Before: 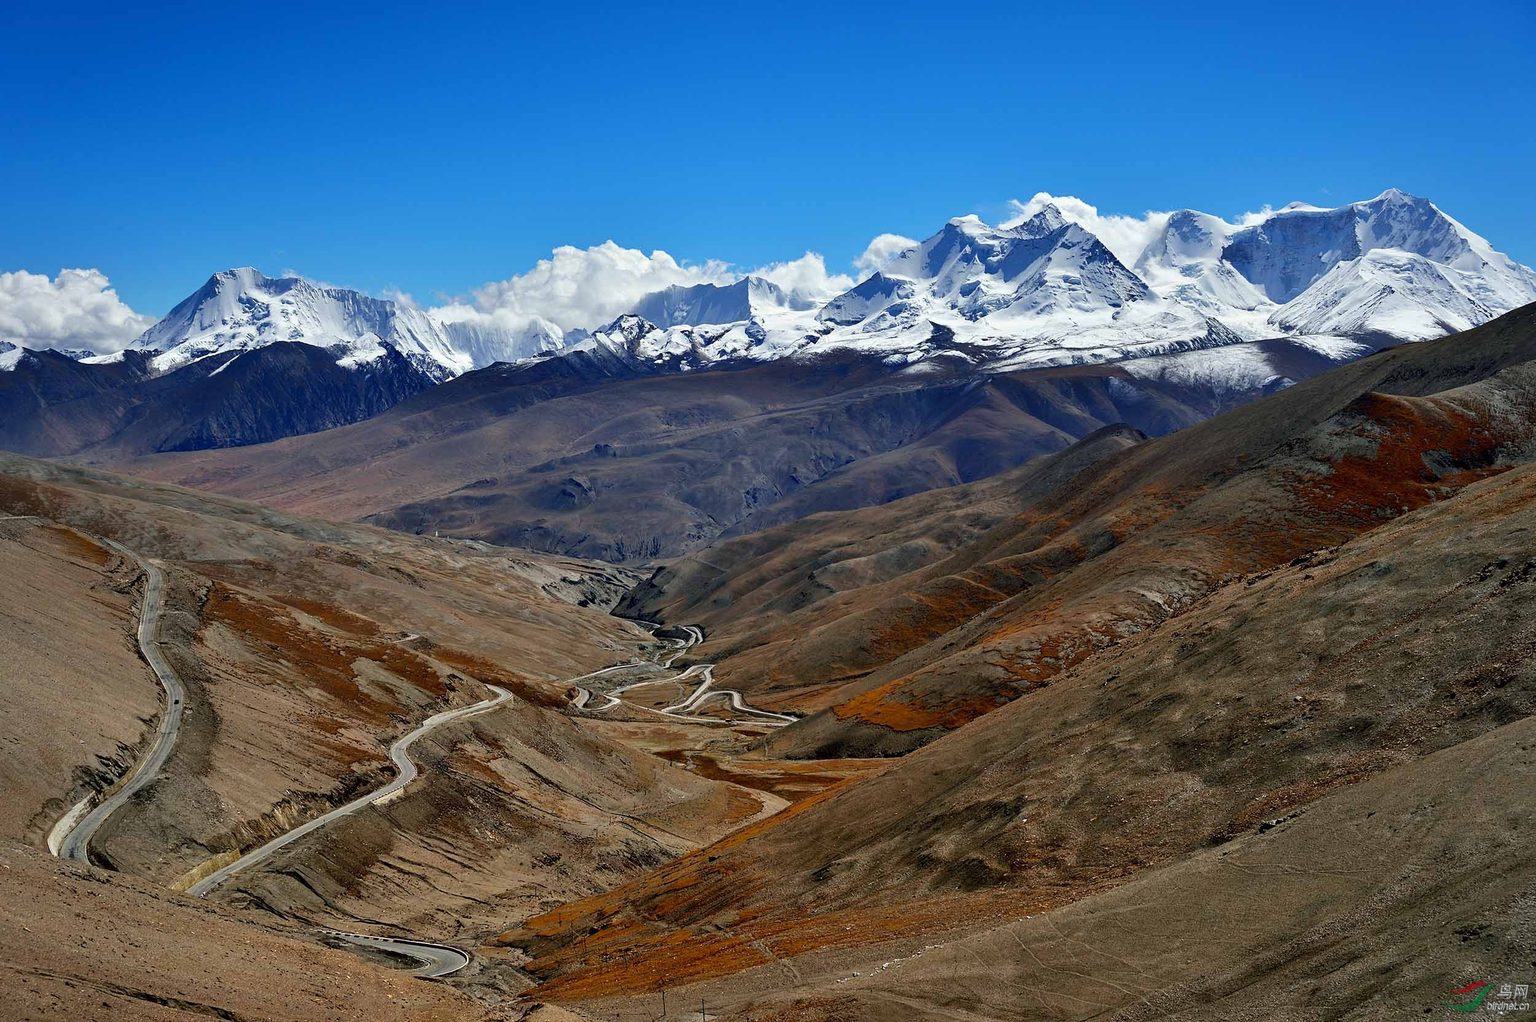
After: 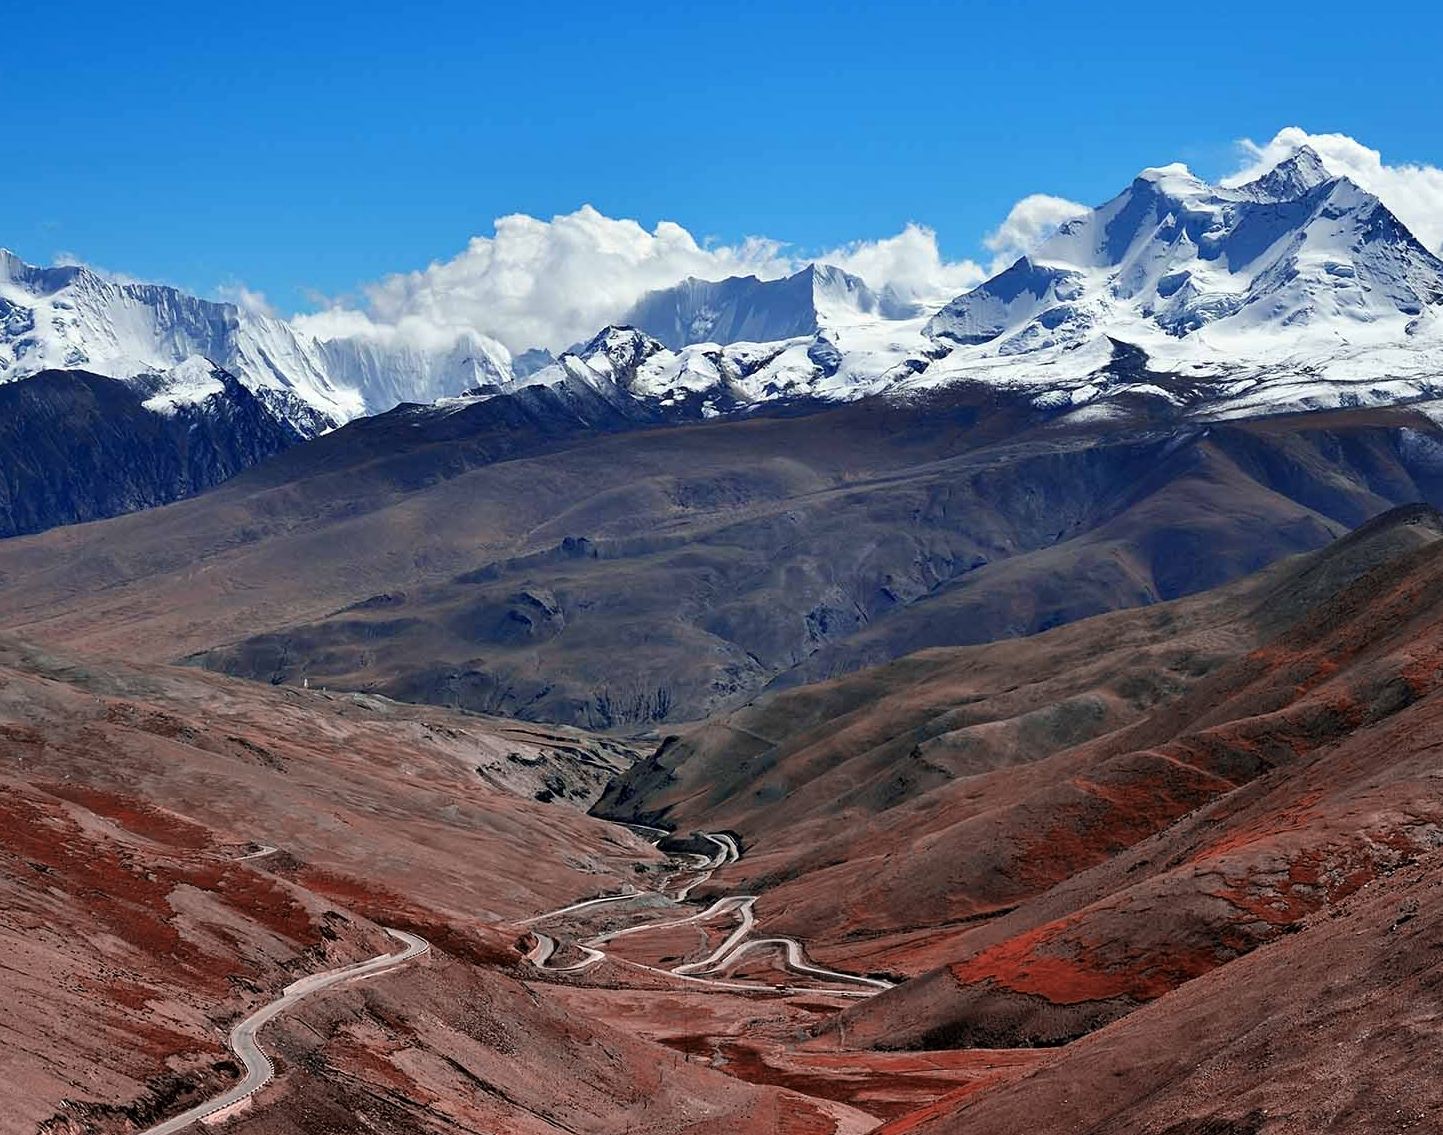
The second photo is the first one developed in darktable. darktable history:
crop: left 16.202%, top 11.208%, right 26.045%, bottom 20.557%
exposure: exposure 0.014 EV, compensate highlight preservation false
color zones: curves: ch2 [(0, 0.5) (0.084, 0.497) (0.323, 0.335) (0.4, 0.497) (1, 0.5)], process mode strong
